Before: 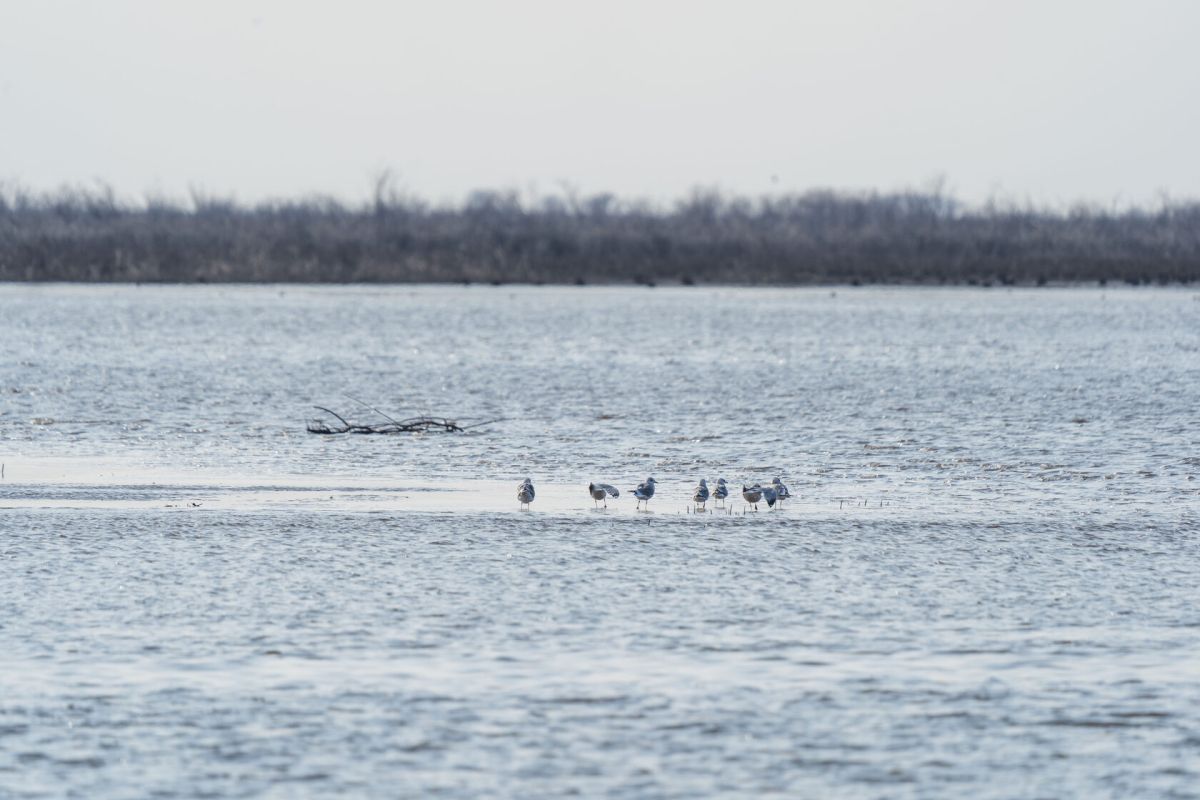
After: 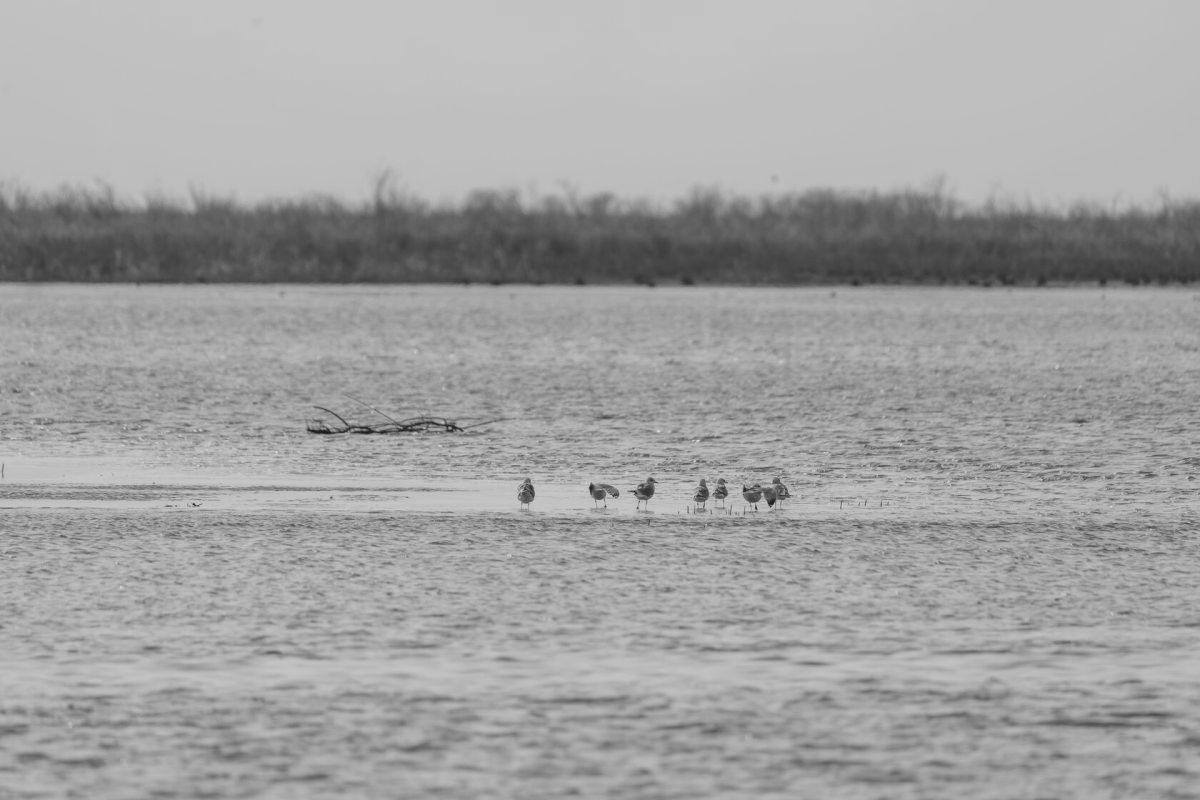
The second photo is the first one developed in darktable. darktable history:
monochrome: on, module defaults
tone equalizer: -8 EV 0.25 EV, -7 EV 0.417 EV, -6 EV 0.417 EV, -5 EV 0.25 EV, -3 EV -0.25 EV, -2 EV -0.417 EV, -1 EV -0.417 EV, +0 EV -0.25 EV, edges refinement/feathering 500, mask exposure compensation -1.57 EV, preserve details guided filter
white balance: red 0.974, blue 1.044
